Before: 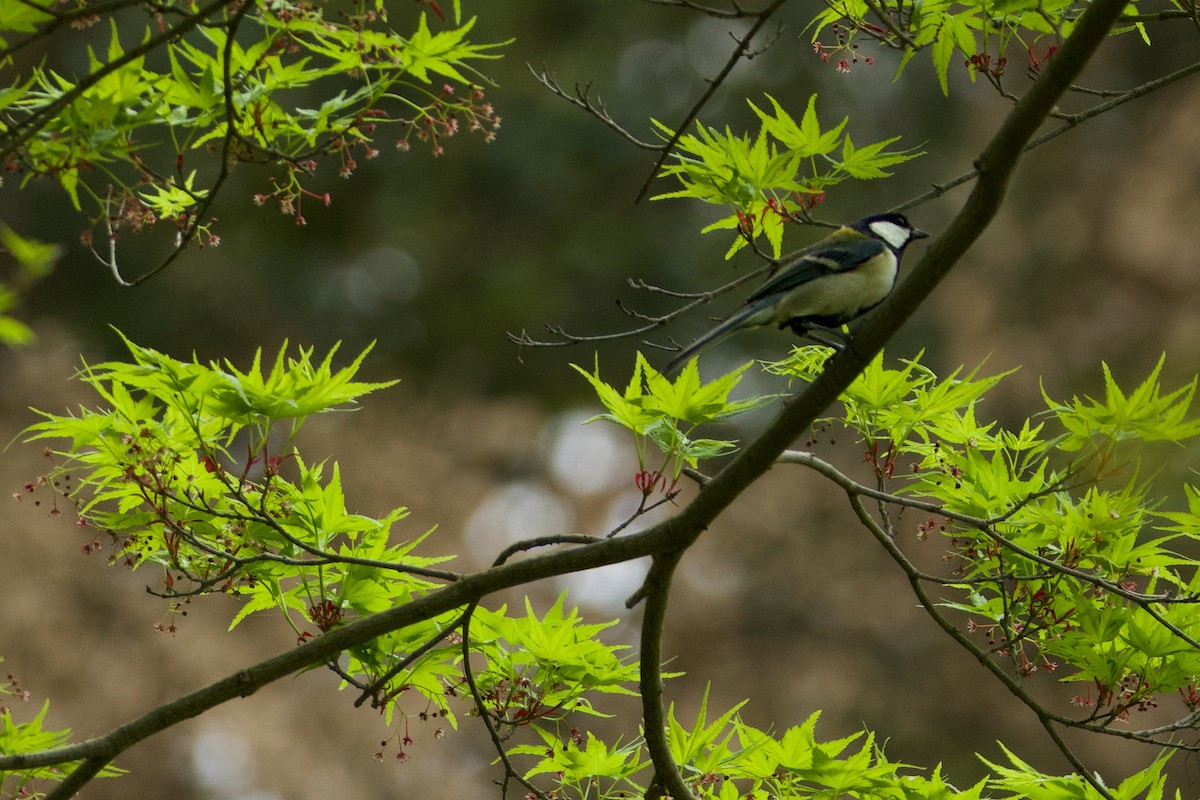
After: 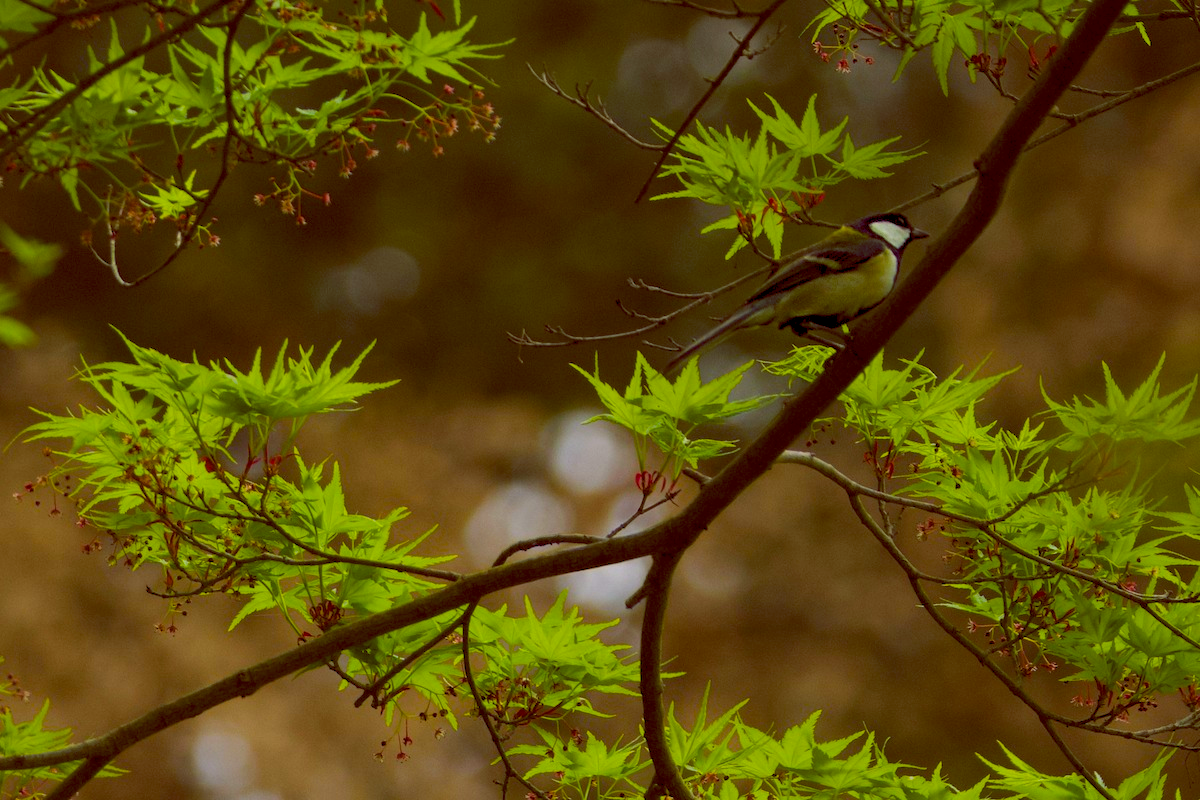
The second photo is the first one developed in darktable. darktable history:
color balance rgb: power › chroma 0.263%, power › hue 62.55°, global offset › luminance -0.217%, global offset › chroma 0.264%, perceptual saturation grading › global saturation 59.871%, perceptual saturation grading › highlights 19.383%, perceptual saturation grading › shadows -49.652%, contrast -9.387%
tone curve: curves: ch0 [(0, 0) (0.8, 0.757) (1, 1)], color space Lab, independent channels, preserve colors none
